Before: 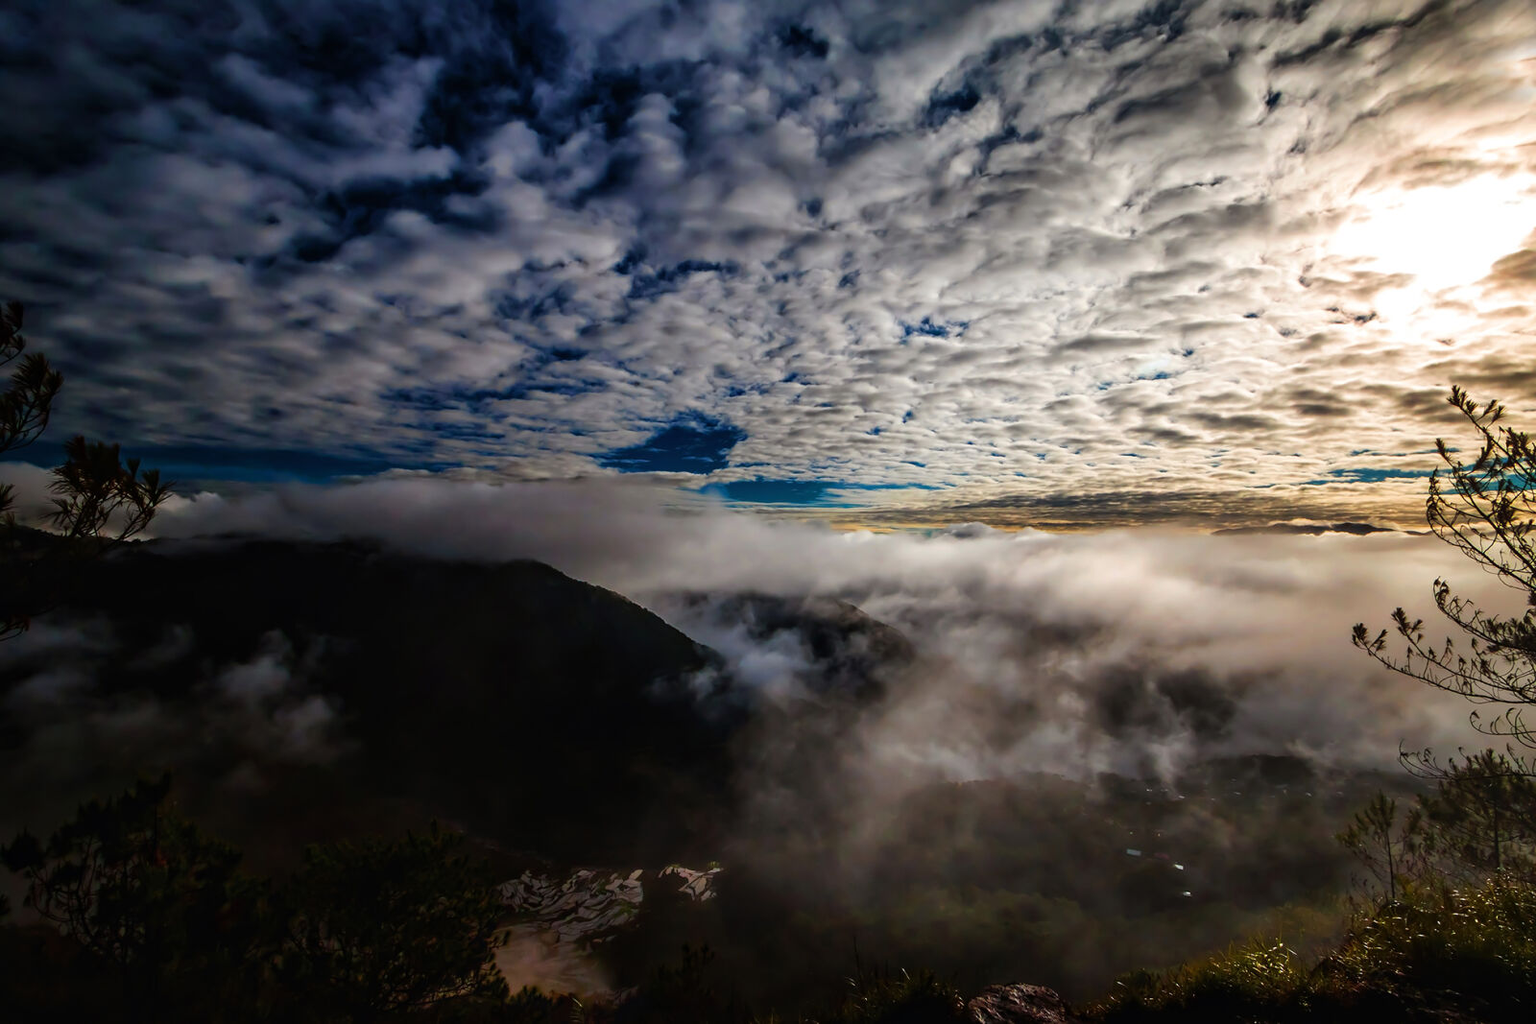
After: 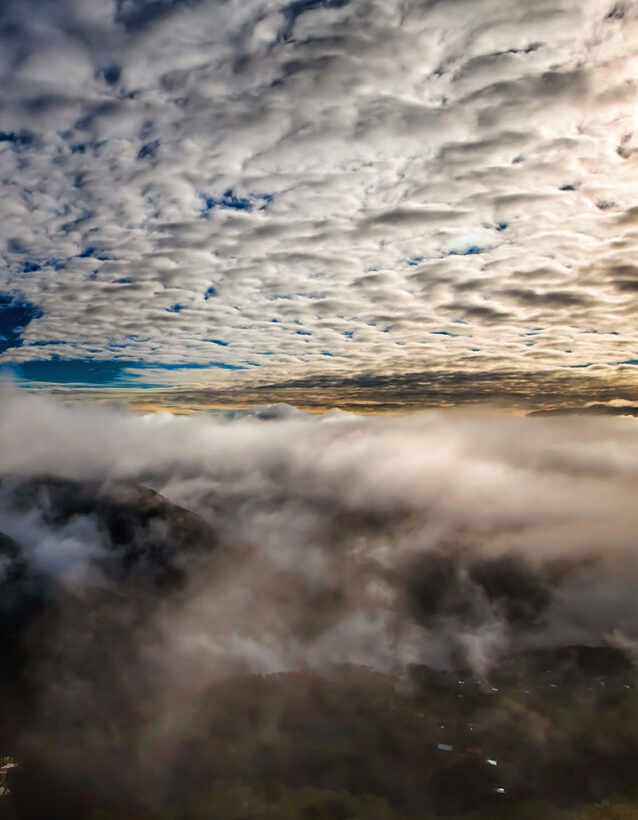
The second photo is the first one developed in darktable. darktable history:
crop: left 46.014%, top 13.257%, right 14.093%, bottom 9.834%
